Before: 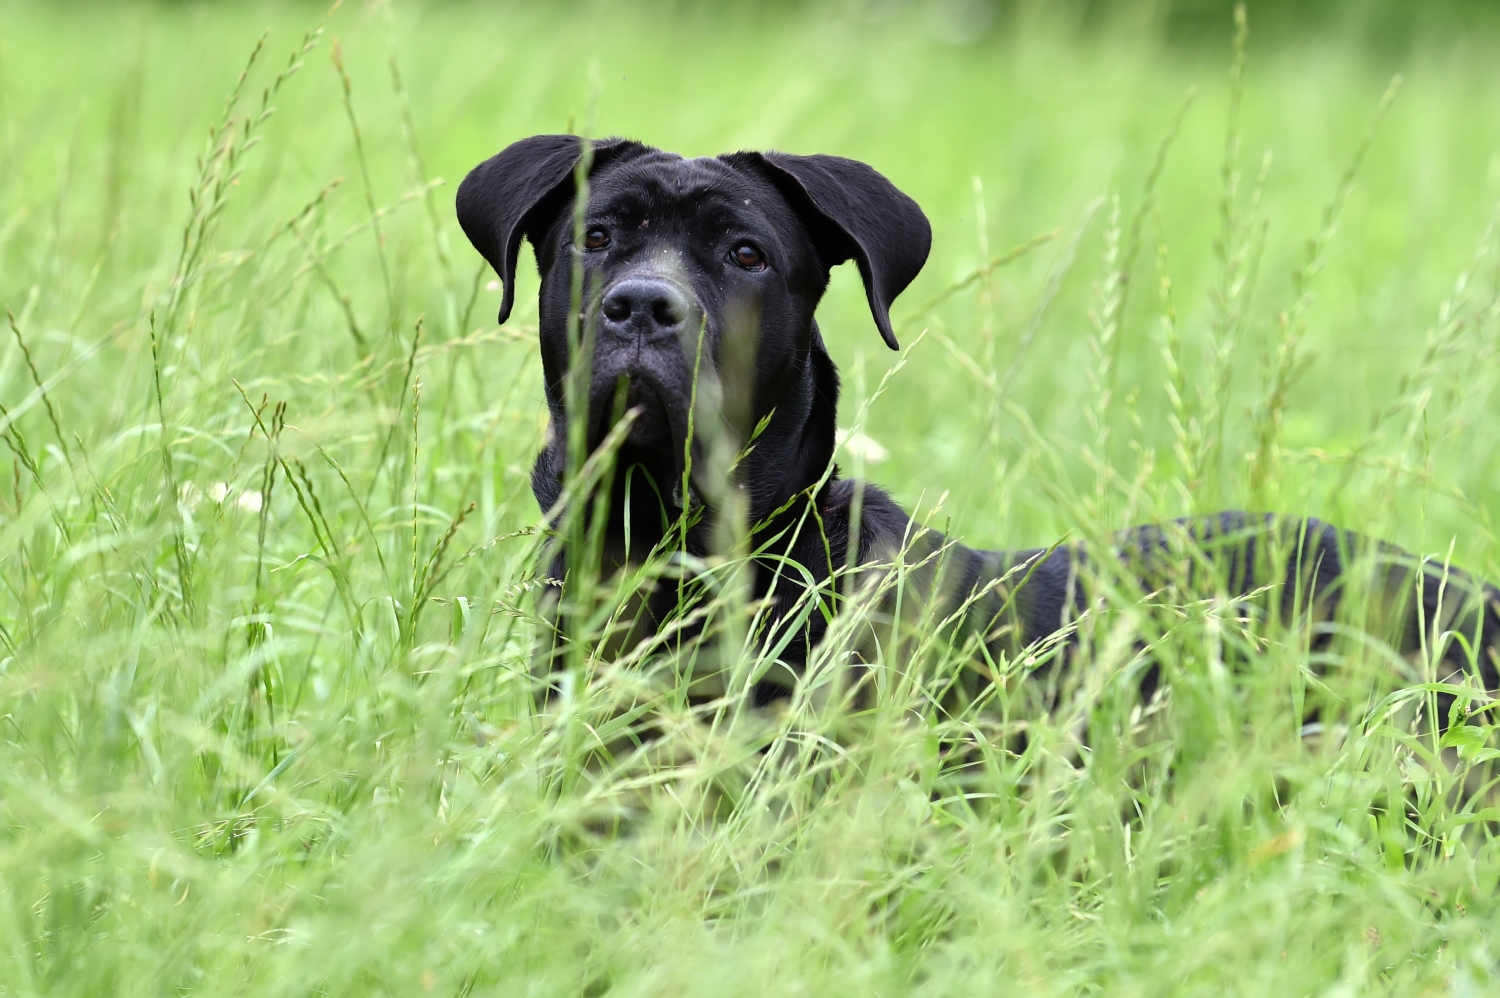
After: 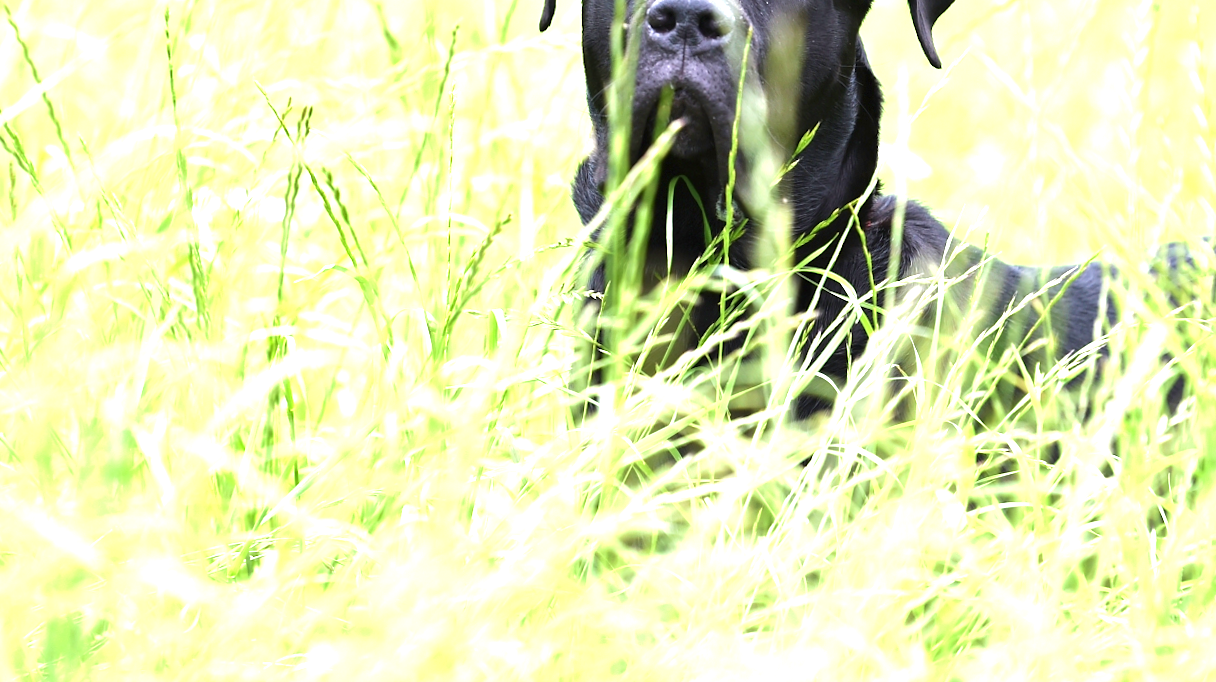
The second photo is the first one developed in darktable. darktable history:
rotate and perspective: rotation 0.679°, lens shift (horizontal) 0.136, crop left 0.009, crop right 0.991, crop top 0.078, crop bottom 0.95
crop: top 26.531%, right 17.959%
exposure: black level correction 0, exposure 1.379 EV, compensate exposure bias true, compensate highlight preservation false
velvia: on, module defaults
